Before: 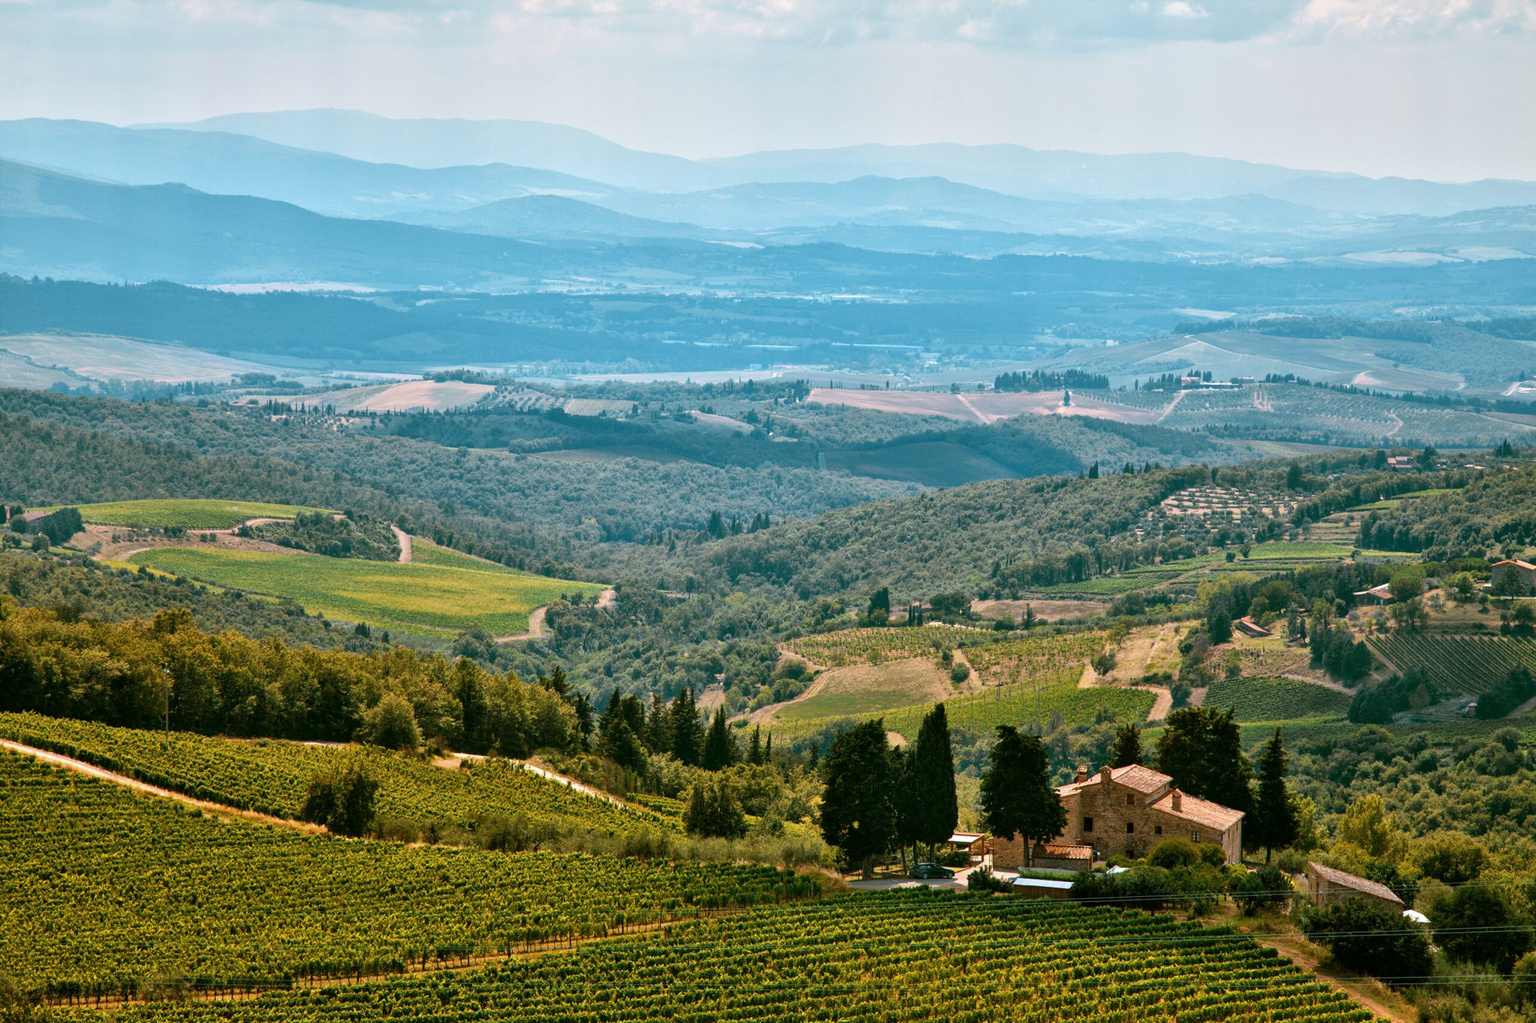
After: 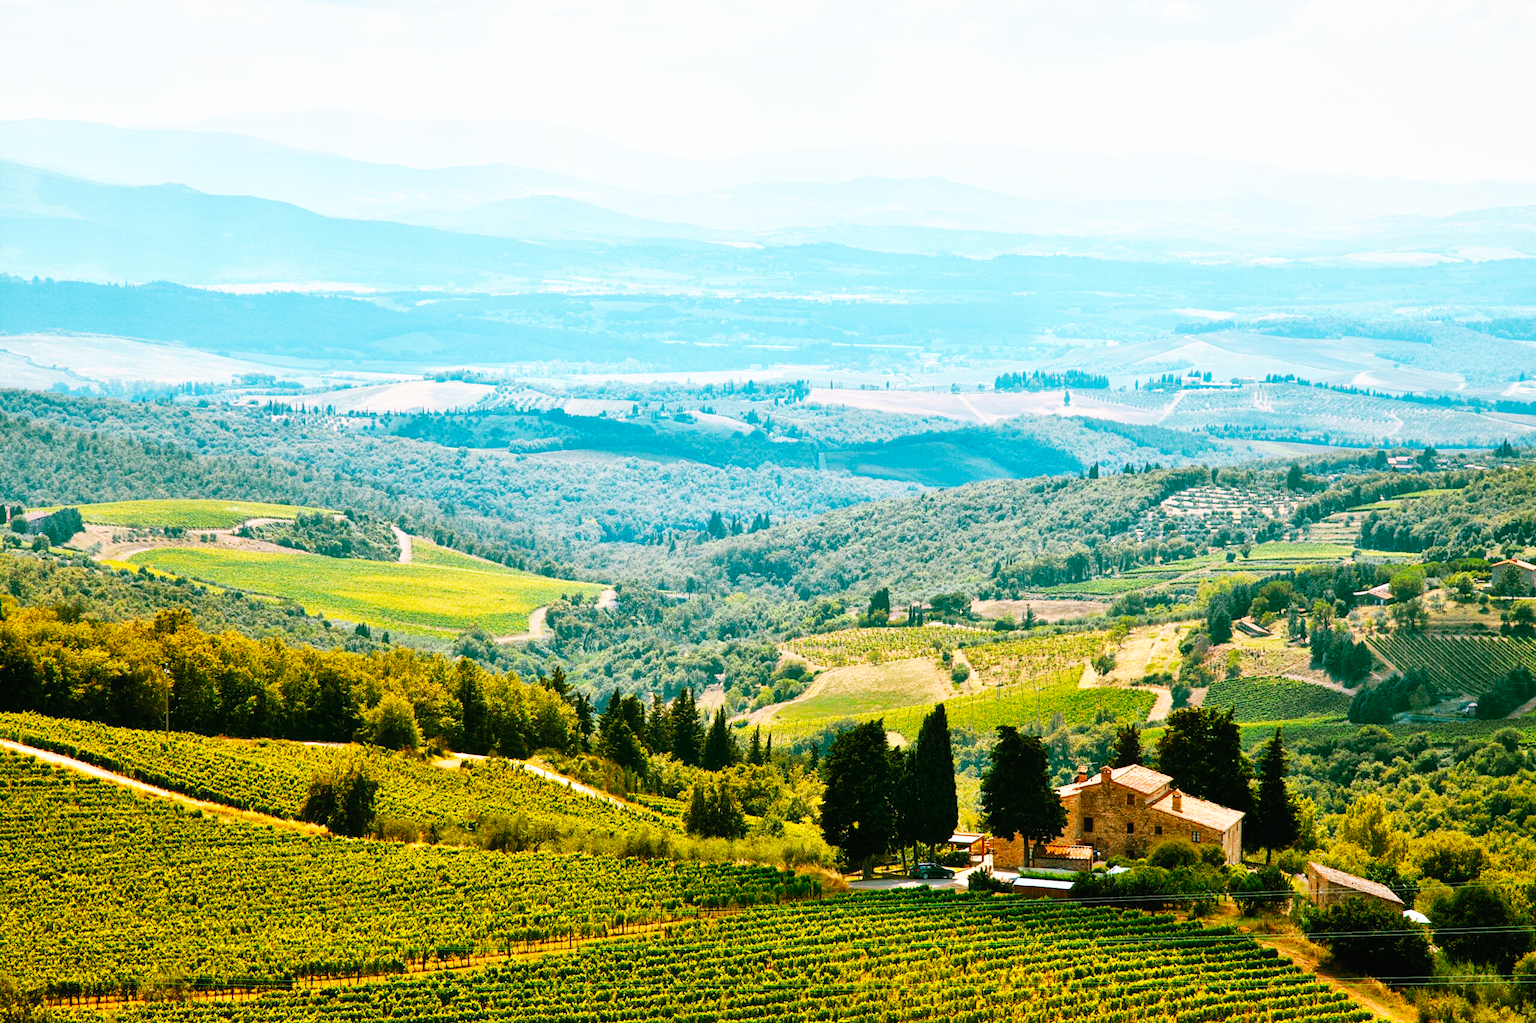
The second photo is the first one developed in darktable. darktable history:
color balance: output saturation 110%
contrast equalizer: y [[0.5, 0.488, 0.462, 0.461, 0.491, 0.5], [0.5 ×6], [0.5 ×6], [0 ×6], [0 ×6]]
base curve: curves: ch0 [(0, 0) (0.007, 0.004) (0.027, 0.03) (0.046, 0.07) (0.207, 0.54) (0.442, 0.872) (0.673, 0.972) (1, 1)], preserve colors none
